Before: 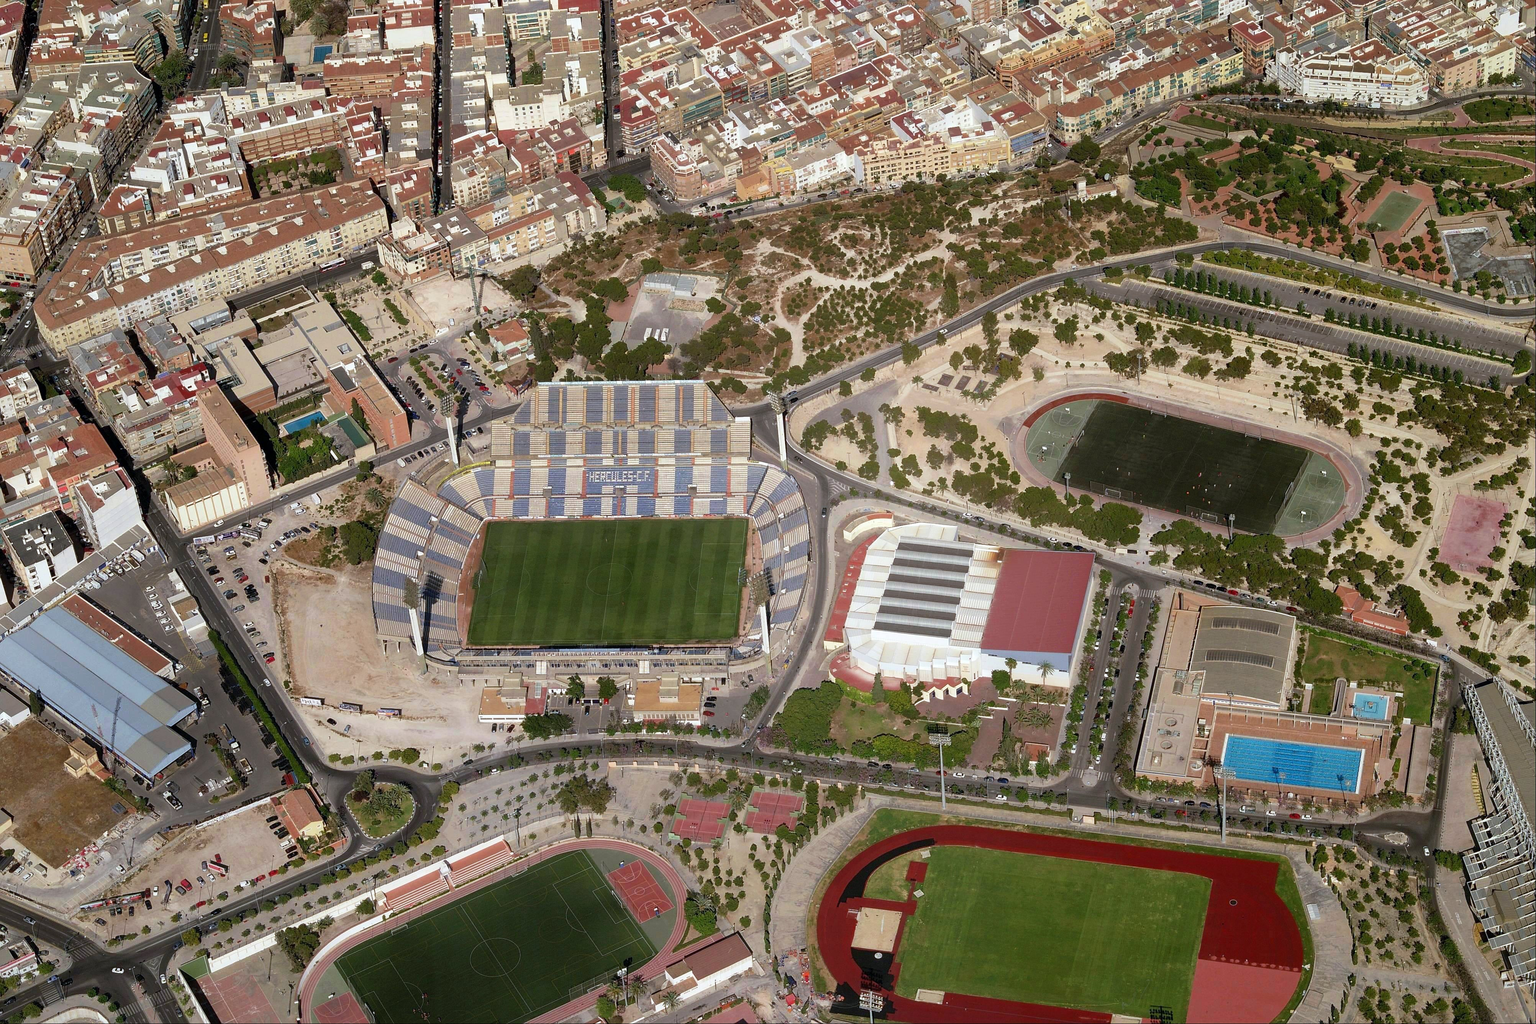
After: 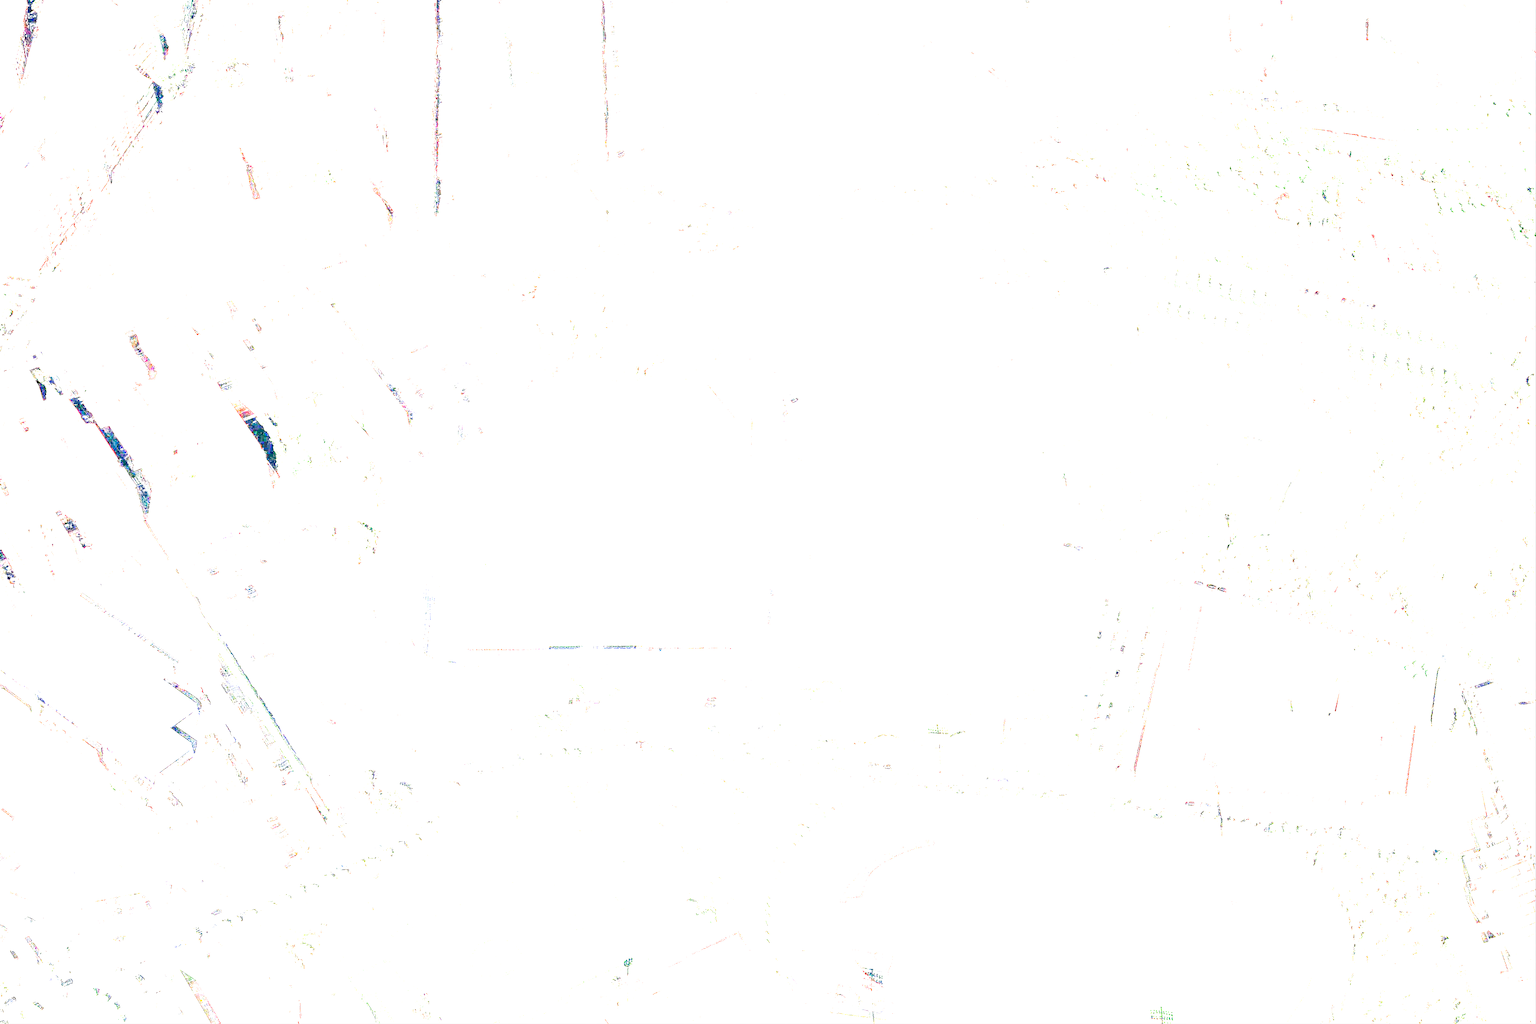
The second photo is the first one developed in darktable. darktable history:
split-toning: shadows › hue 226.8°, shadows › saturation 0.84
exposure: exposure 8 EV, compensate highlight preservation false
